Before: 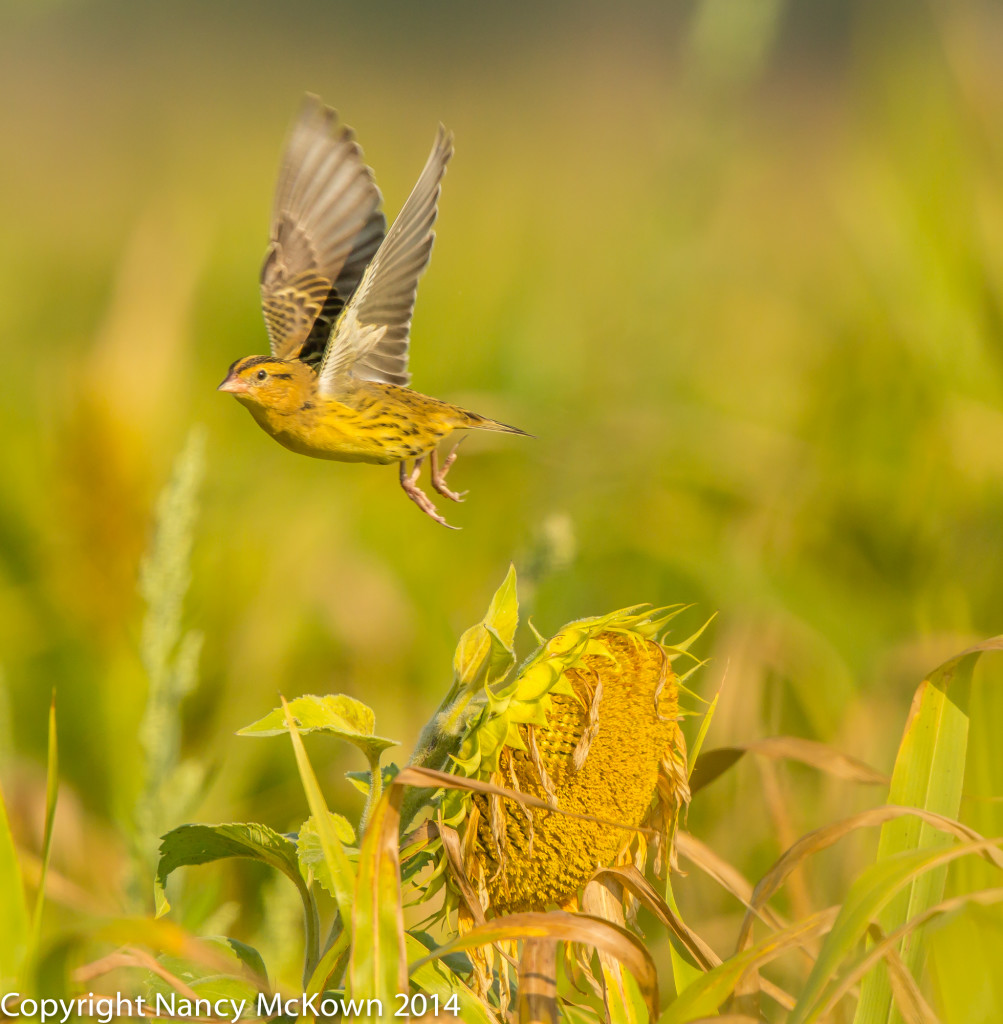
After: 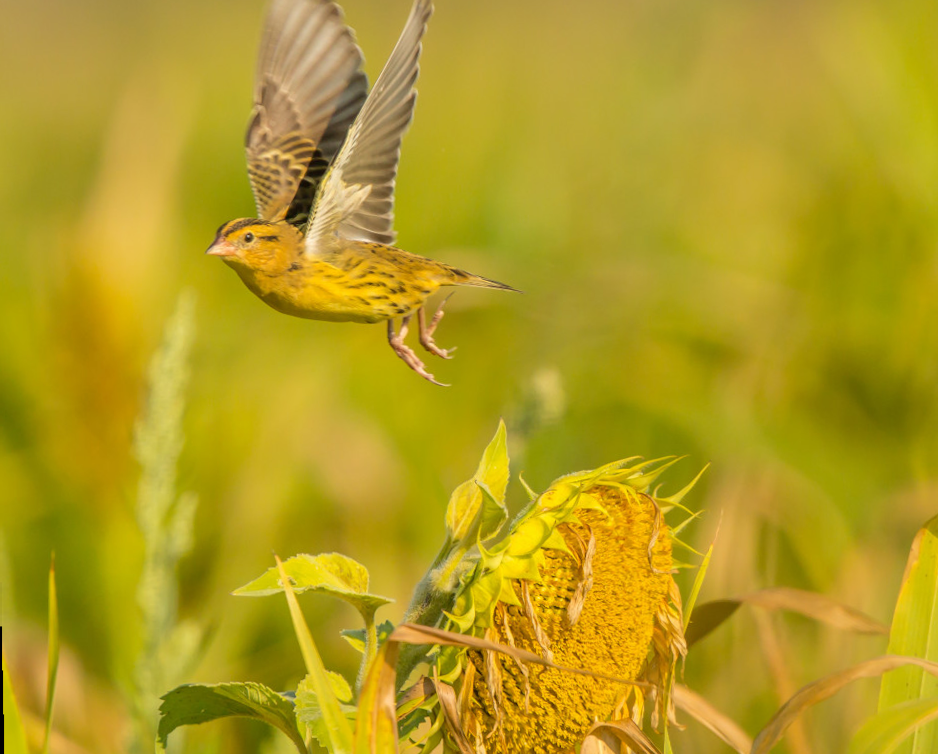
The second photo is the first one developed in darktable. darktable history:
rotate and perspective: rotation -1.32°, lens shift (horizontal) -0.031, crop left 0.015, crop right 0.985, crop top 0.047, crop bottom 0.982
crop and rotate: angle 0.03°, top 11.643%, right 5.651%, bottom 11.189%
